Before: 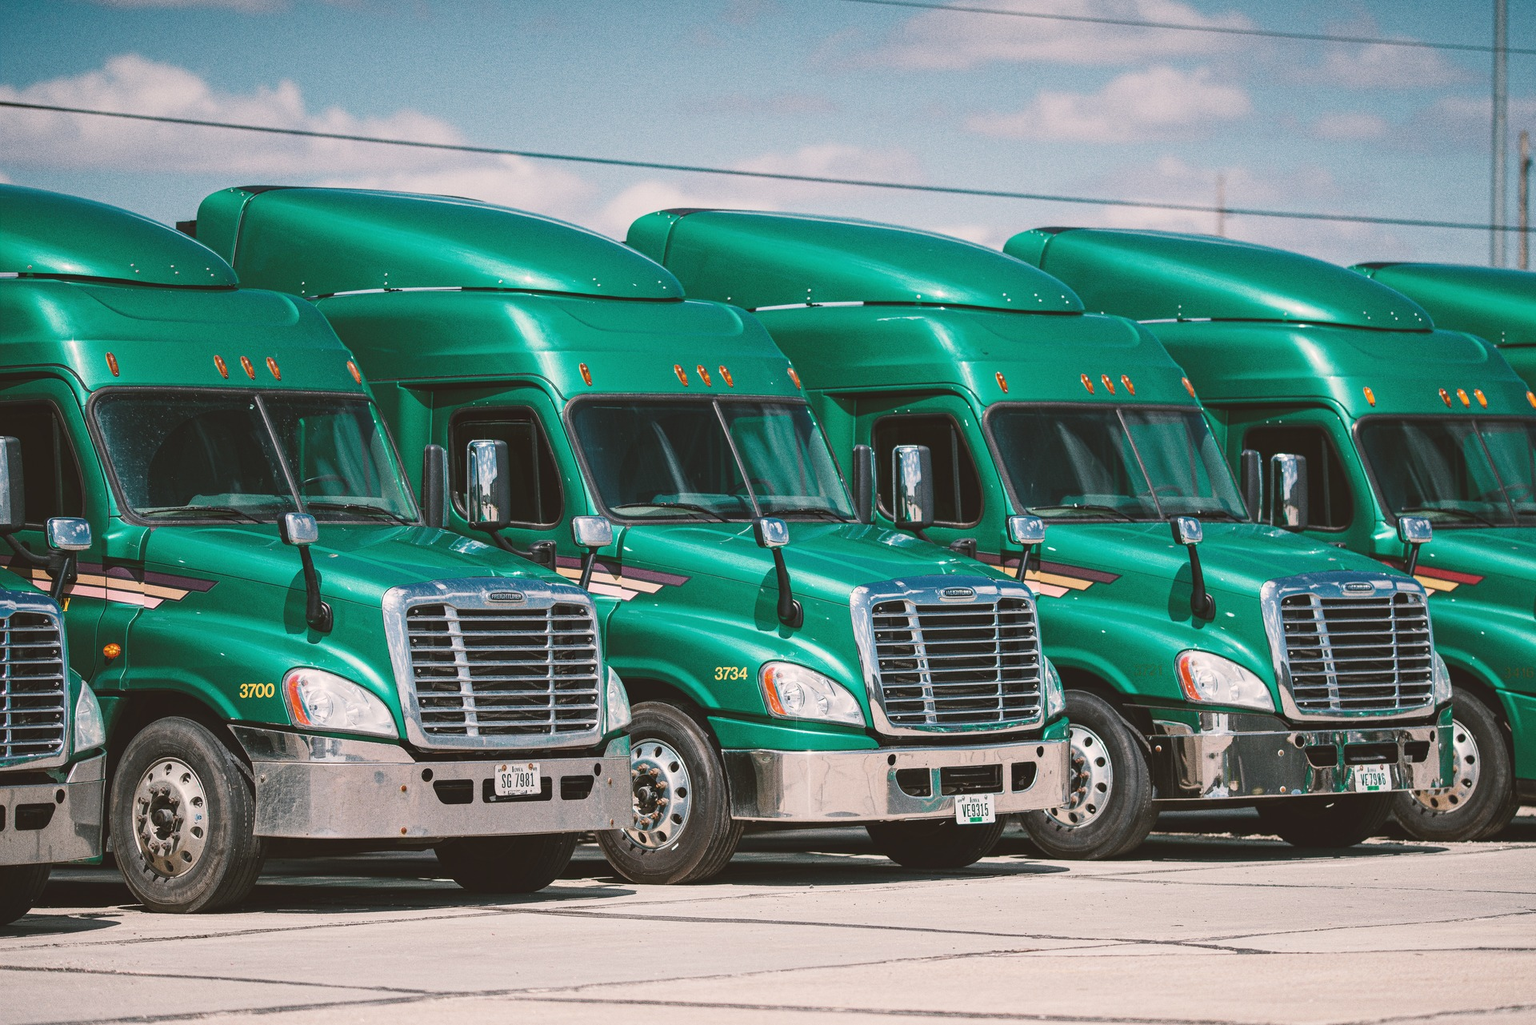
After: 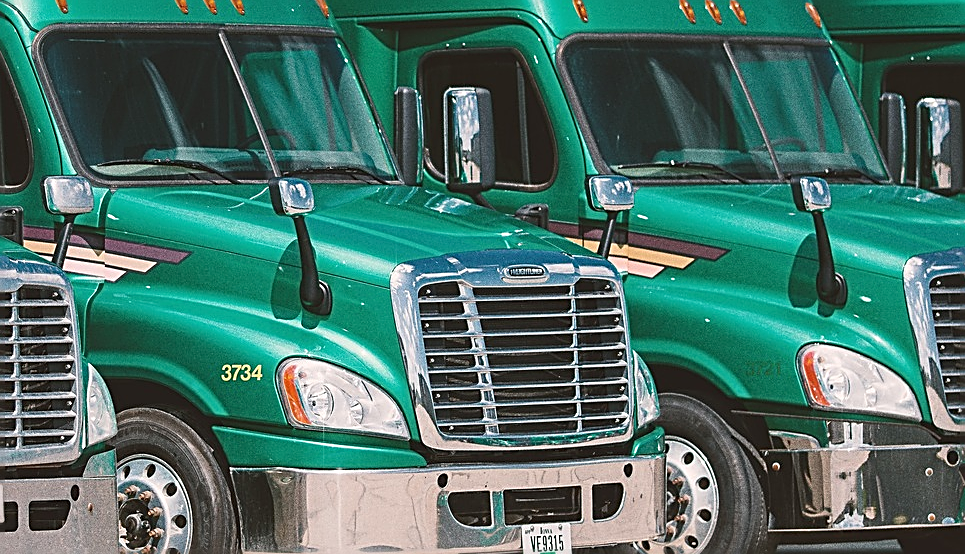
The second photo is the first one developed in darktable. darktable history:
sharpen: amount 1
crop: left 35.03%, top 36.625%, right 14.663%, bottom 20.057%
